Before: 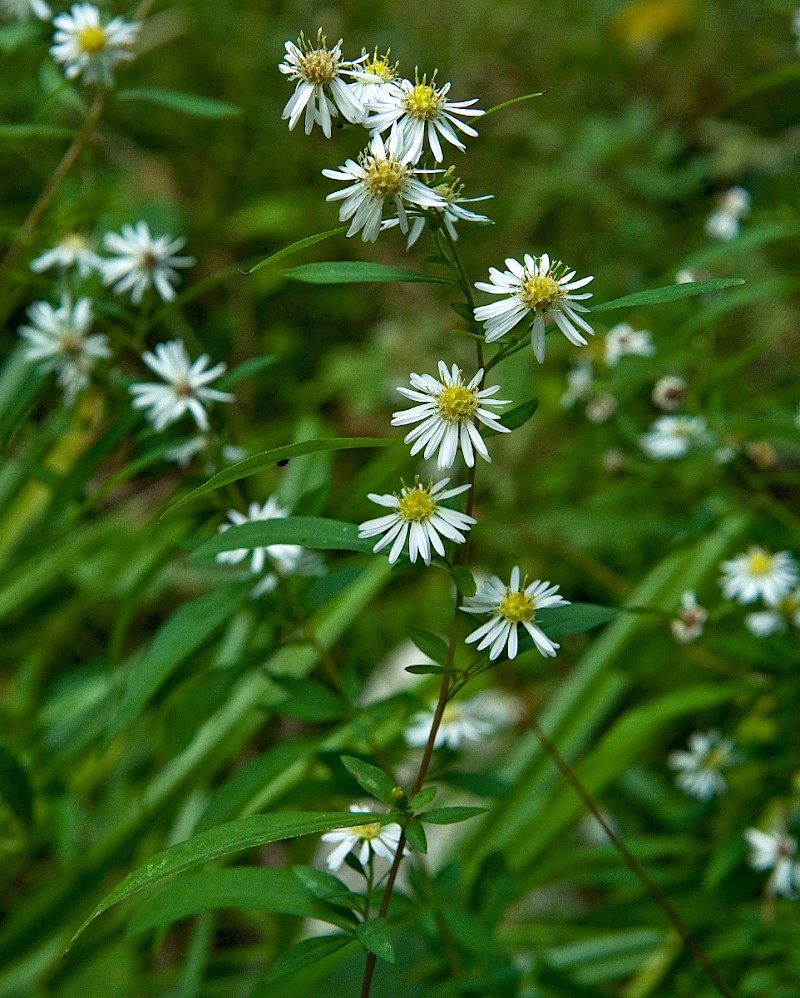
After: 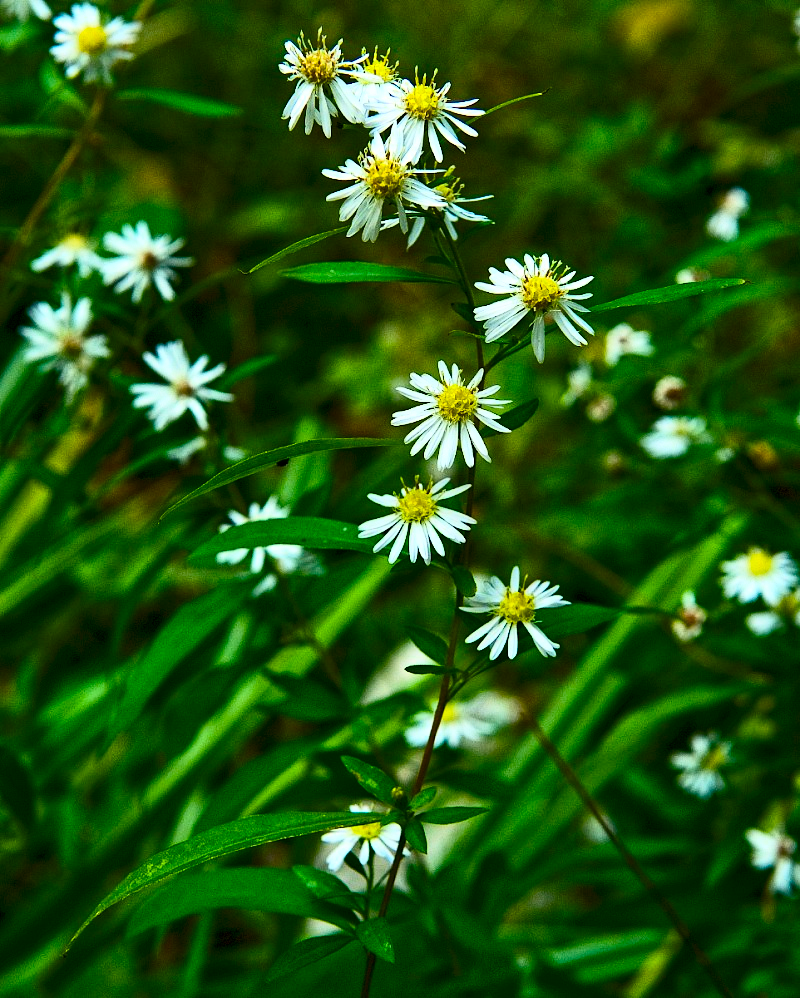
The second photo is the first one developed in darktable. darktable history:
contrast brightness saturation: contrast 0.4, brightness 0.1, saturation 0.21
color balance rgb: linear chroma grading › global chroma 15%, perceptual saturation grading › global saturation 30%
